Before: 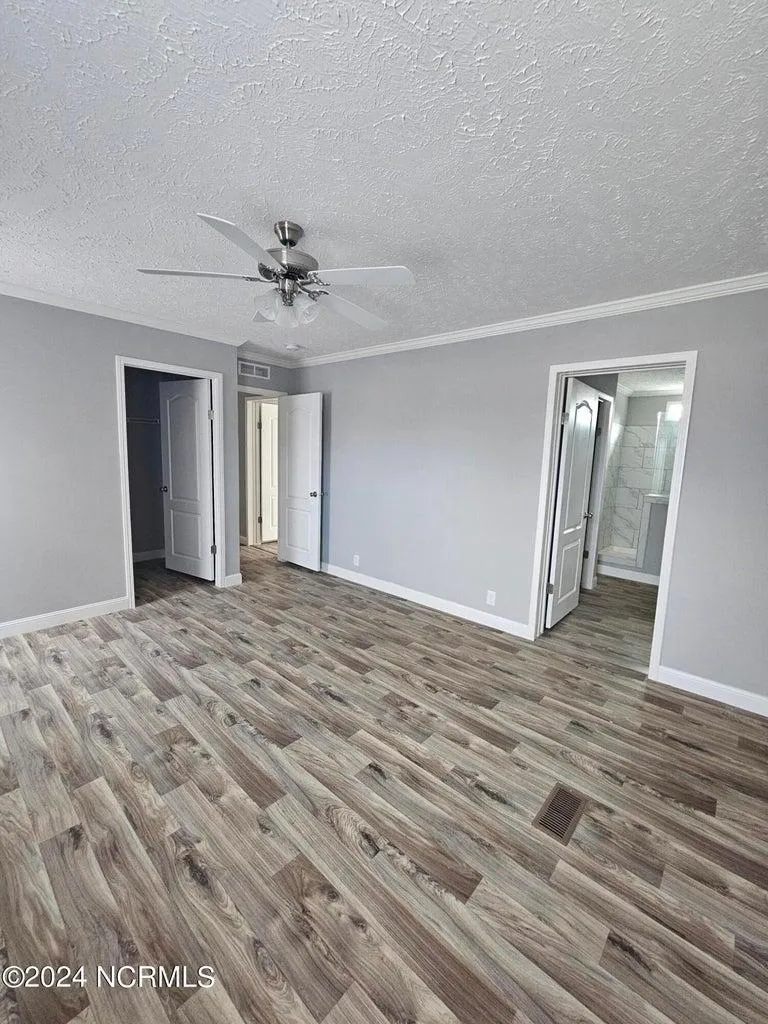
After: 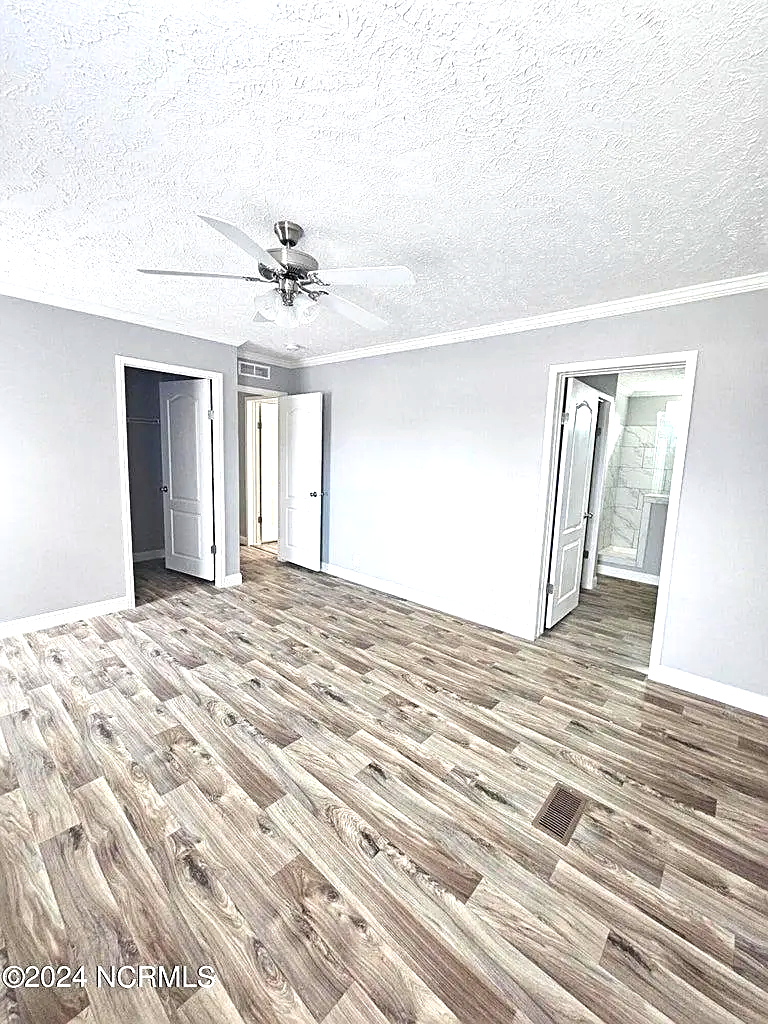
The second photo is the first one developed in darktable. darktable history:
exposure: exposure 1 EV, compensate exposure bias true, compensate highlight preservation false
sharpen: on, module defaults
